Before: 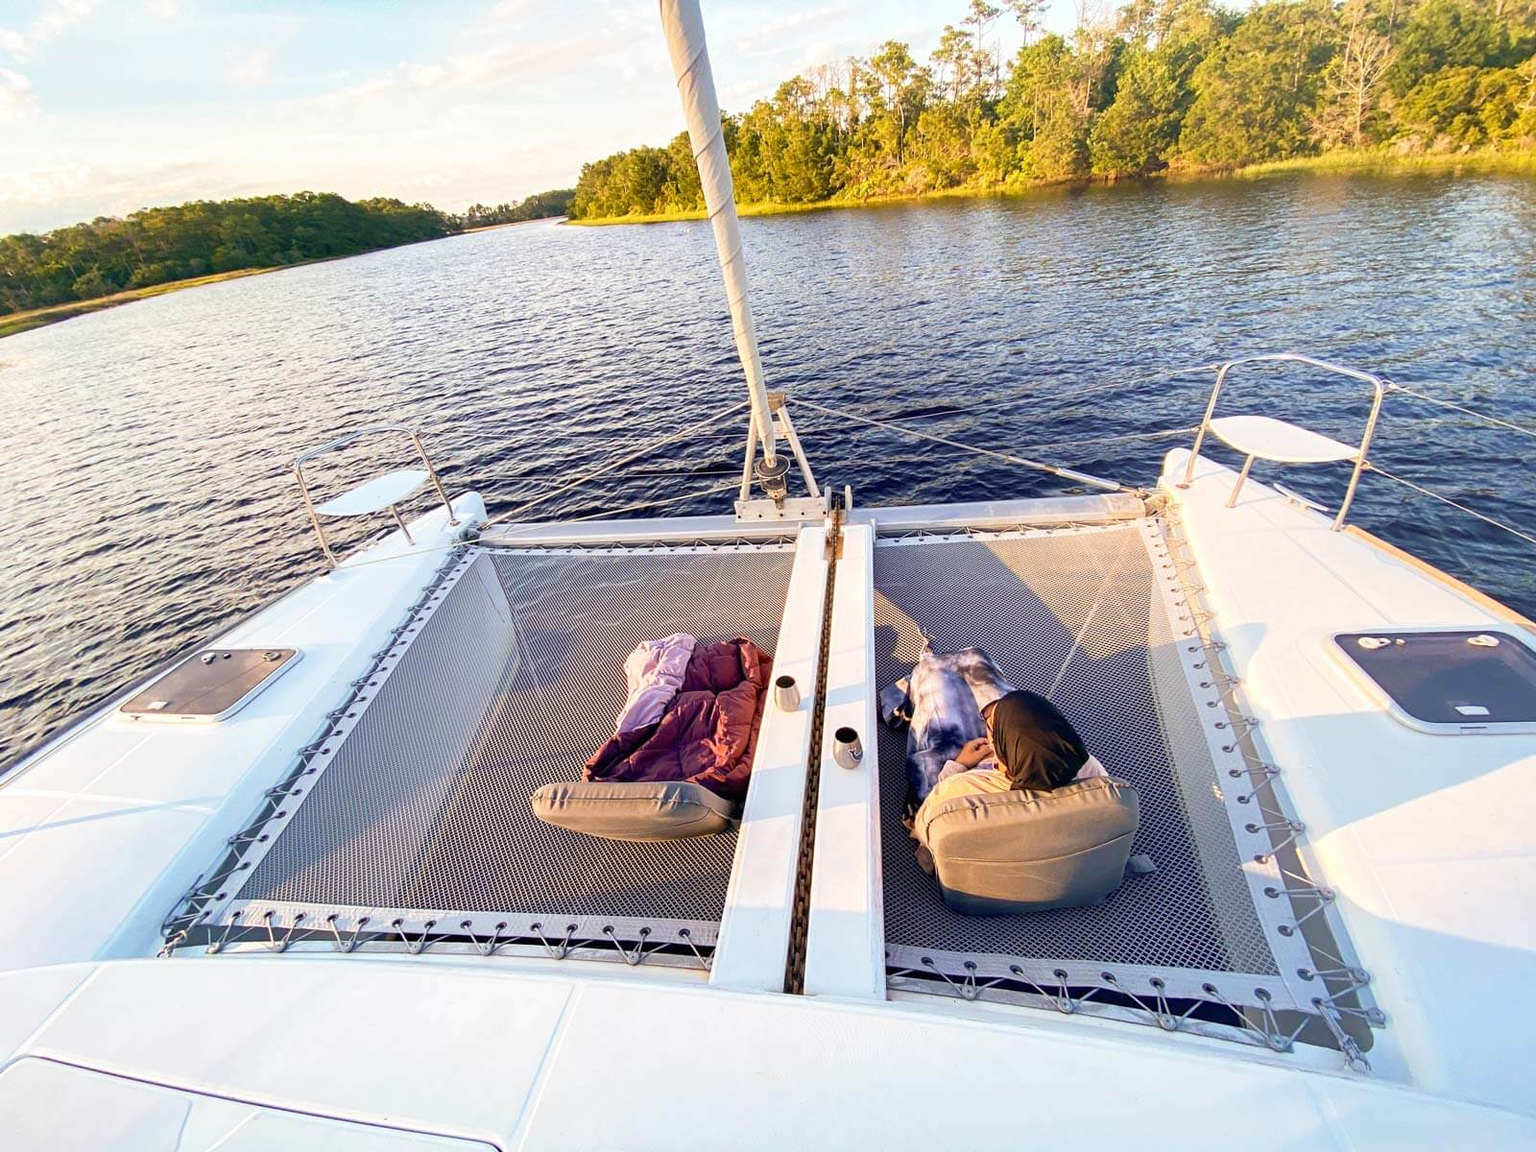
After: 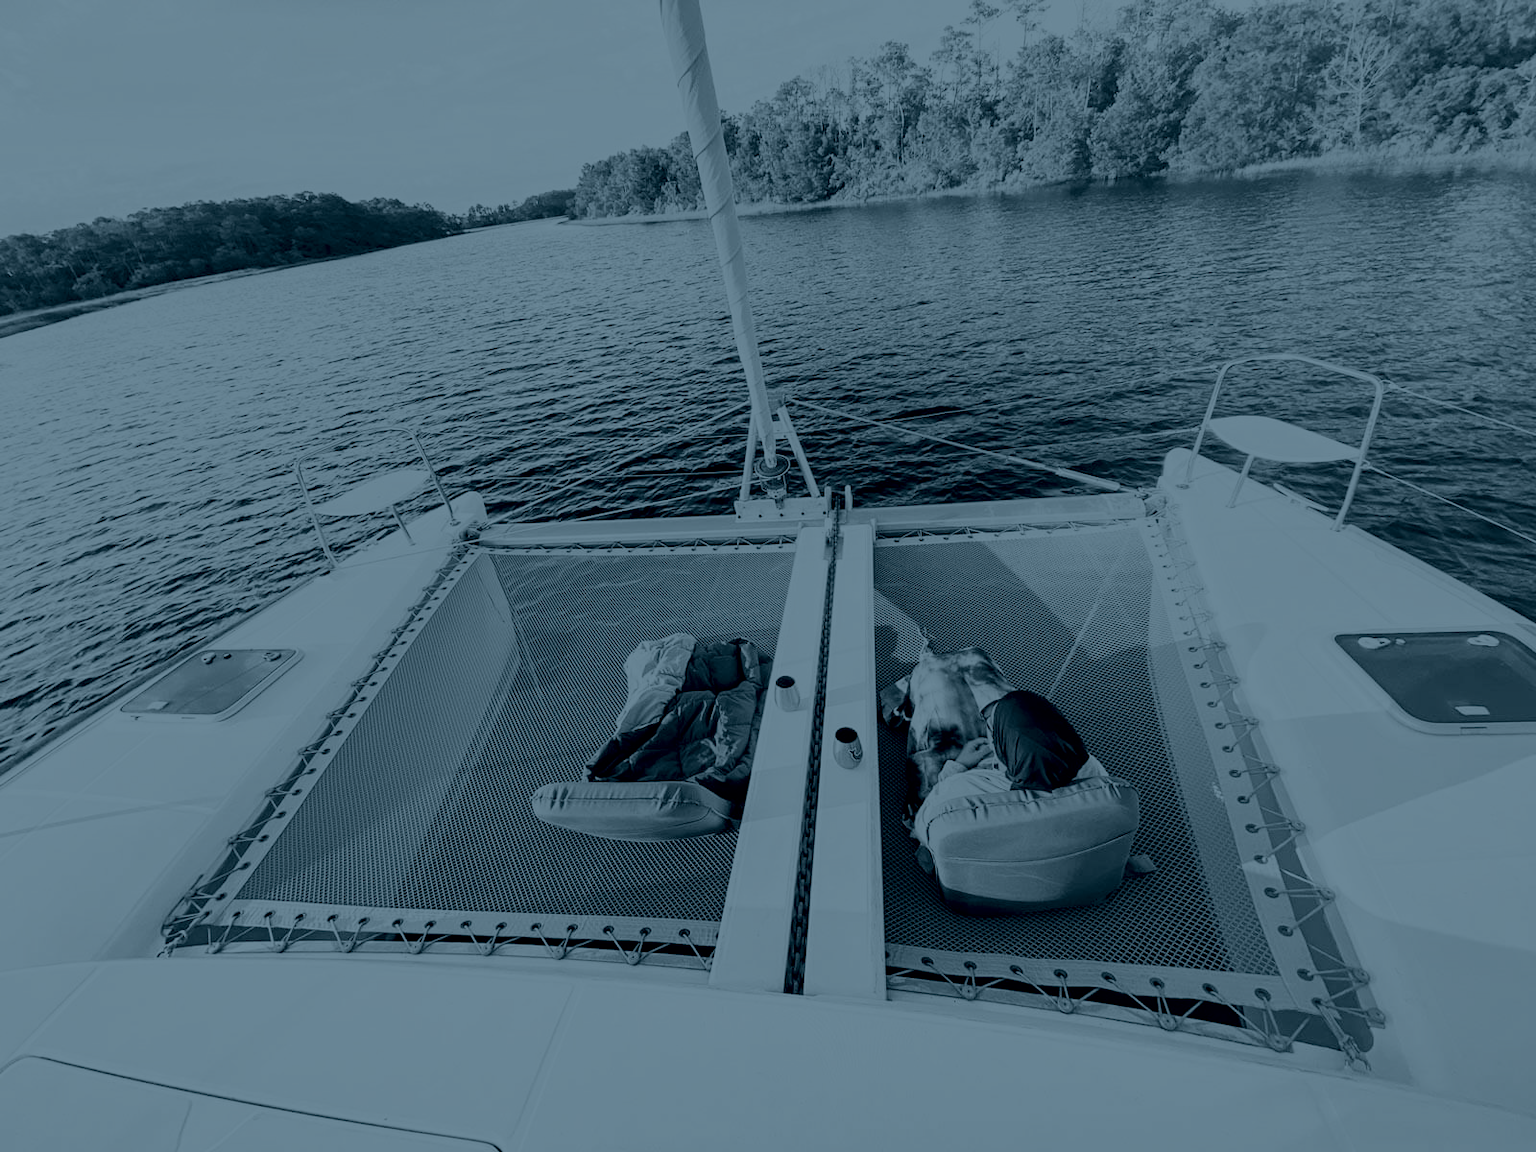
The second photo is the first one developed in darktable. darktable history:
colorize #2: hue 216°, saturation 29%, source mix 58.57%, lightness 0%, version 1 | blend: blend mode color, opacity 100%; mask: uniform (no mask)
colorize #1: hue 190.8°, saturation 27%, source mix 61.75%, lightness 3.98%, version 1 | blend: blend mode color, opacity 100%; mask: uniform (no mask)
tone curve: curves: ch0 [(0, 0) (0.004, 0.001) (0.133, 0.112) (0.325, 0.362) (0.832, 0.893) (1, 1)], color space Lab, linked channels, preserve colors none
channel mixer: red [0, 0, 0, 1.251, 0, 0, 0], green [0 ×4, 1, 0, 0], blue [0 ×5, 0.9, 0]
colorize: hue 194.4°, saturation 29%, source mix 61.75%, lightness 3.98%, version 1 | blend: blend mode color, opacity 100%; mask: uniform (no mask)
